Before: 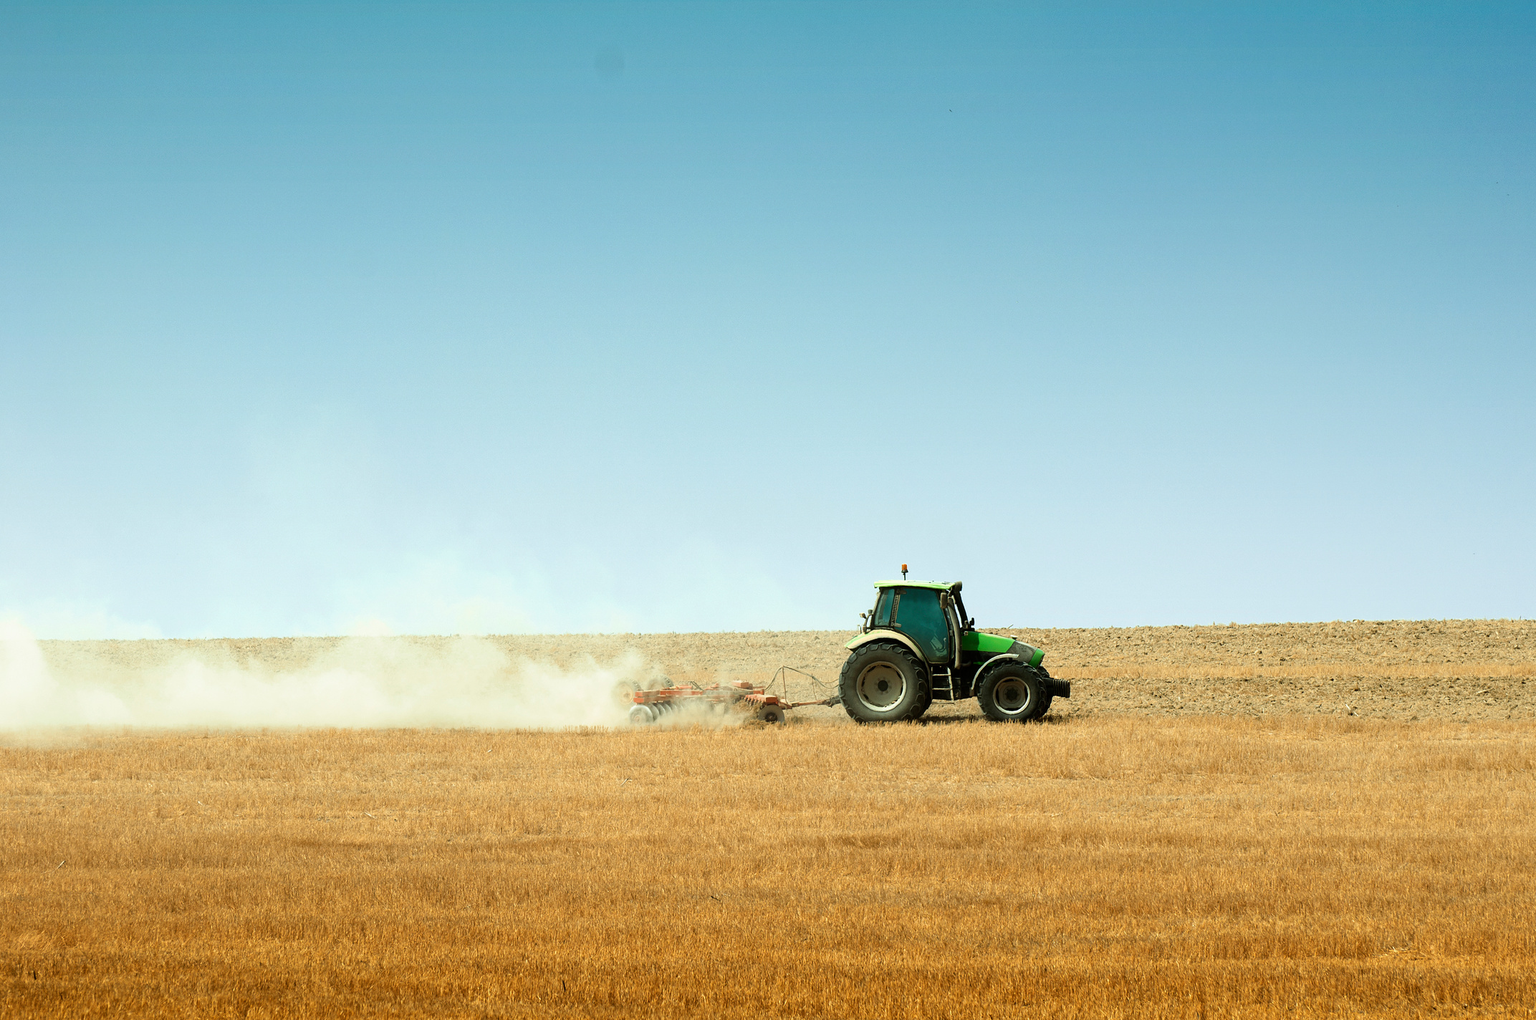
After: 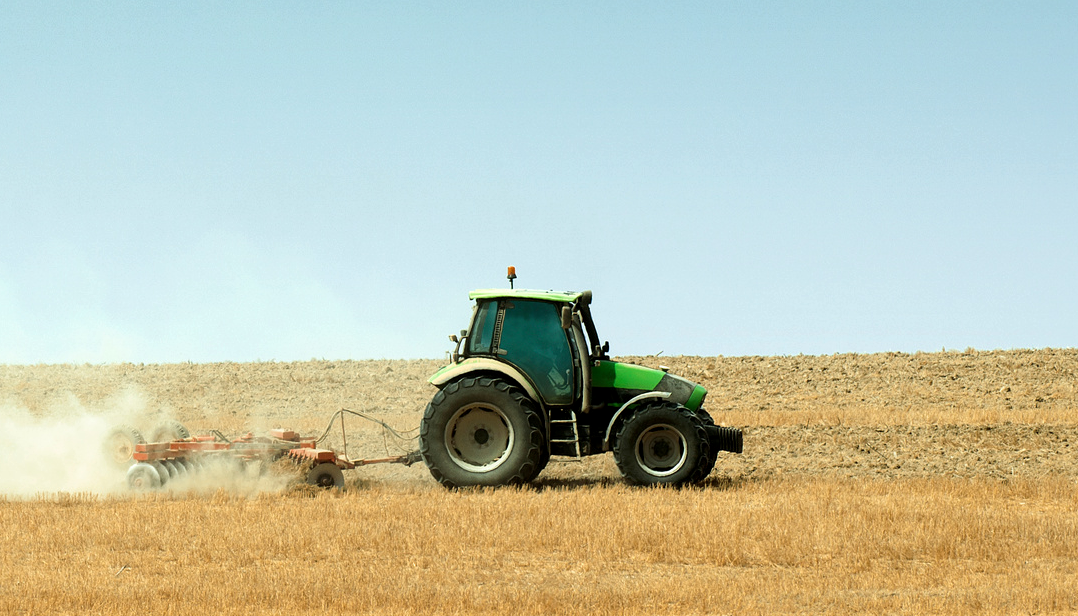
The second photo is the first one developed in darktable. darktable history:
local contrast: highlights 100%, shadows 100%, detail 120%, midtone range 0.2
crop: left 35.03%, top 36.625%, right 14.663%, bottom 20.057%
